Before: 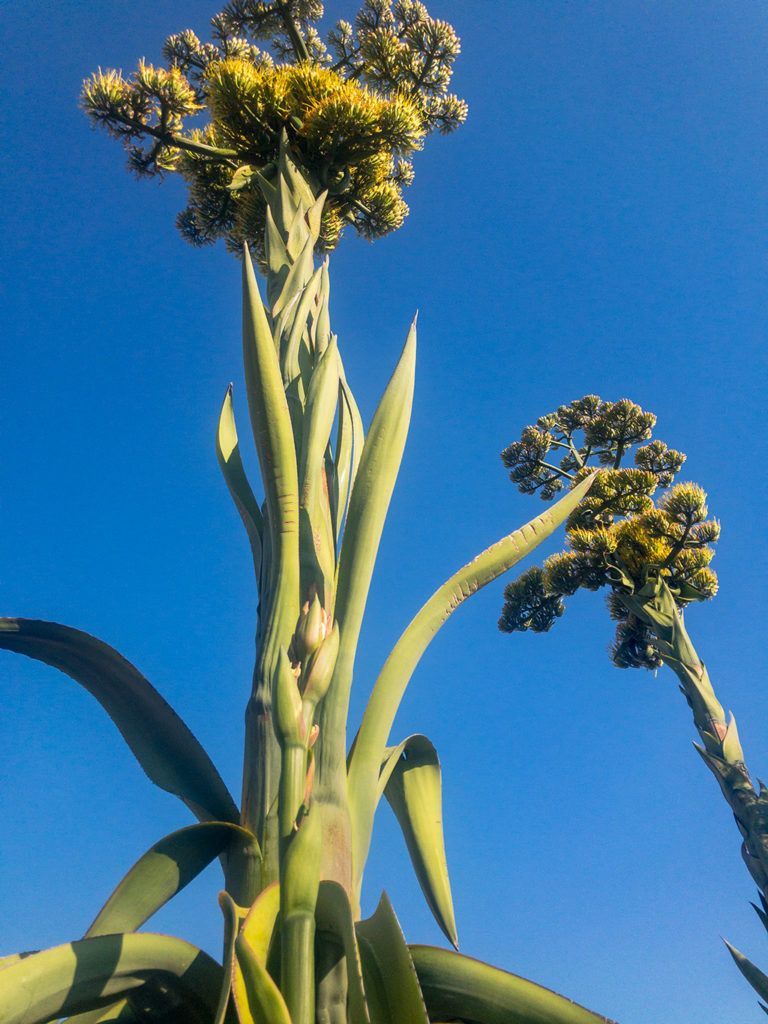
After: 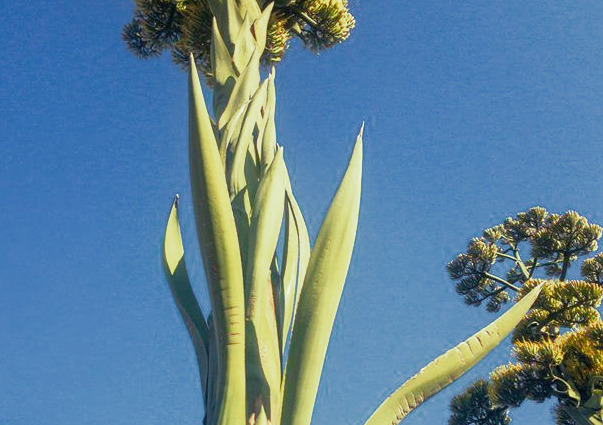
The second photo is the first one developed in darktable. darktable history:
exposure: exposure 0.191 EV, compensate highlight preservation false
split-toning: shadows › hue 290.82°, shadows › saturation 0.34, highlights › saturation 0.38, balance 0, compress 50%
crop: left 7.036%, top 18.398%, right 14.379%, bottom 40.043%
white balance: red 1, blue 1
tone curve: curves: ch0 [(0.013, 0) (0.061, 0.059) (0.239, 0.256) (0.502, 0.501) (0.683, 0.676) (0.761, 0.773) (0.858, 0.858) (0.987, 0.945)]; ch1 [(0, 0) (0.172, 0.123) (0.304, 0.267) (0.414, 0.395) (0.472, 0.473) (0.502, 0.502) (0.521, 0.528) (0.583, 0.595) (0.654, 0.673) (0.728, 0.761) (1, 1)]; ch2 [(0, 0) (0.411, 0.424) (0.485, 0.476) (0.502, 0.501) (0.553, 0.557) (0.57, 0.576) (1, 1)], color space Lab, independent channels, preserve colors none
